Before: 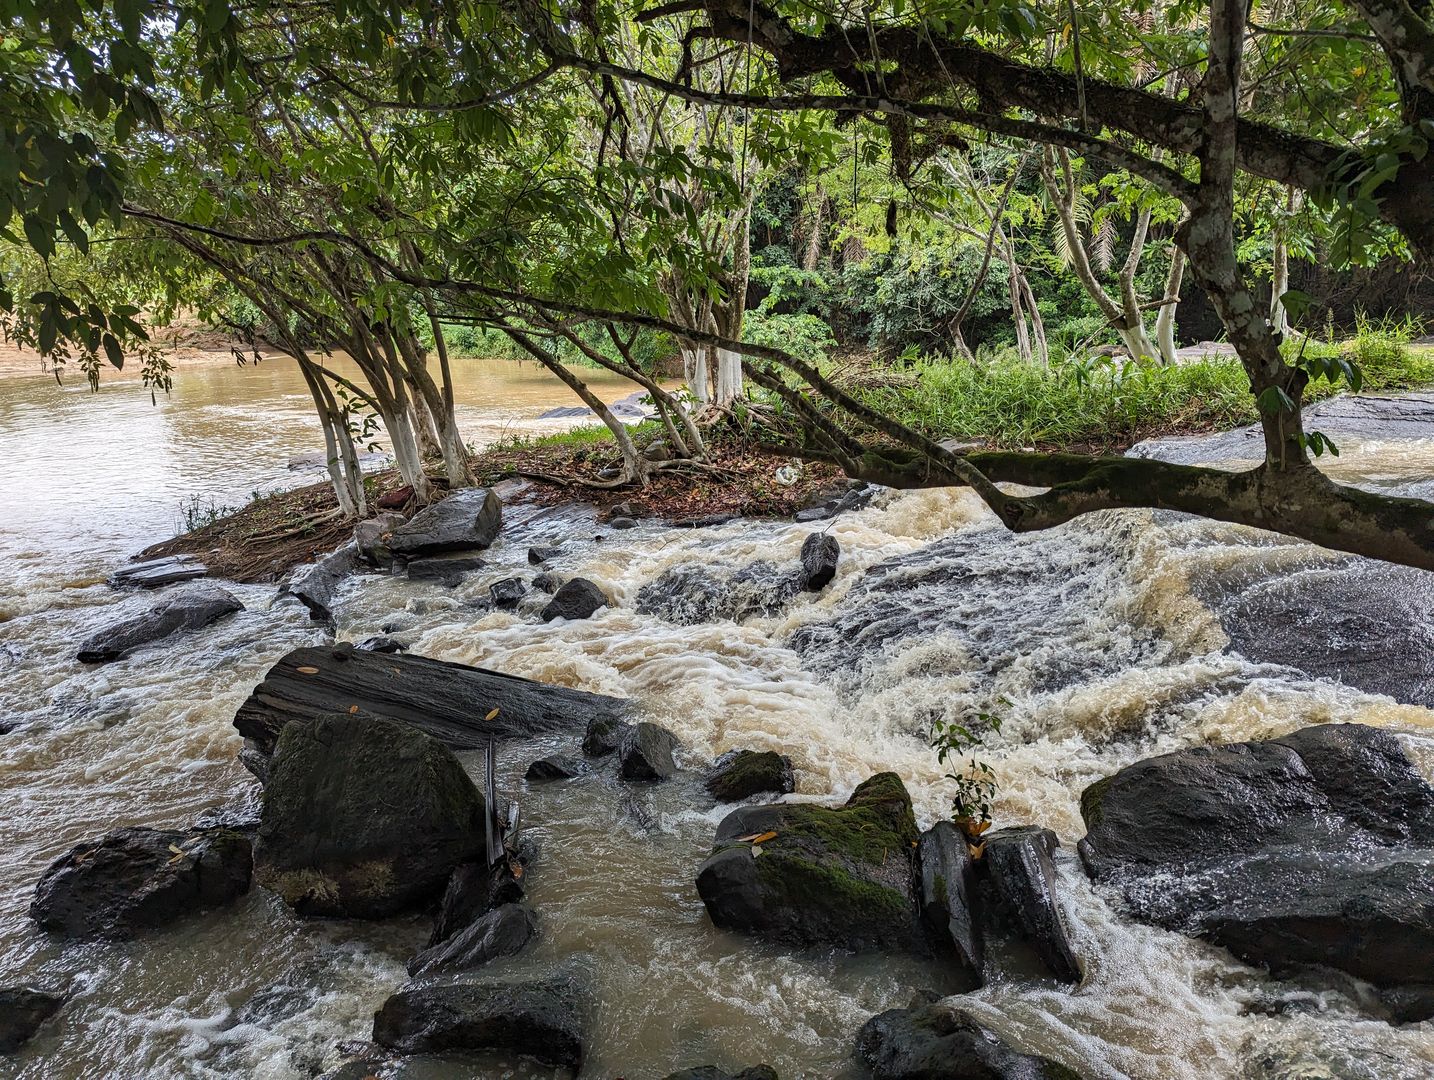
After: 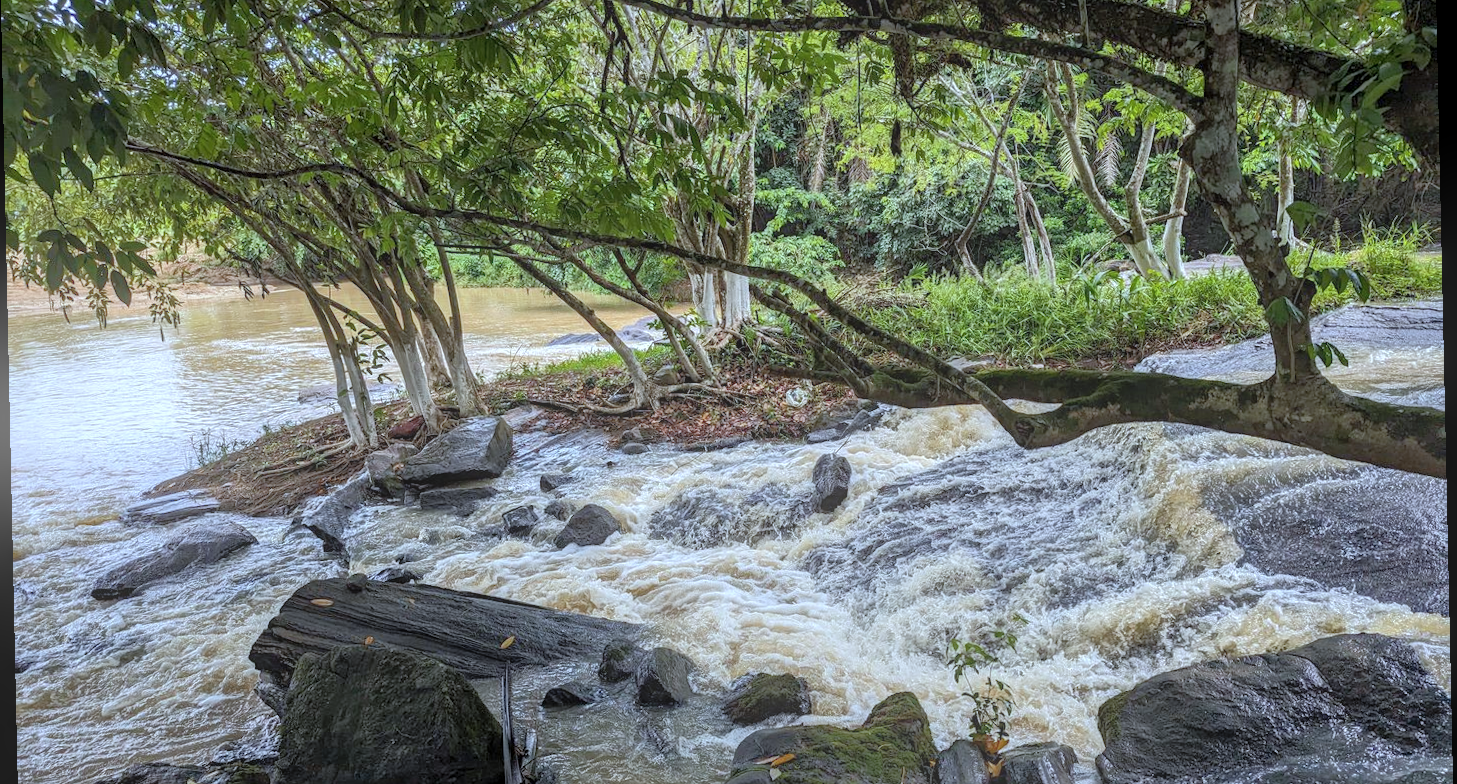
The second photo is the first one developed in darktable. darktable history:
rotate and perspective: rotation -1.24°, automatic cropping off
shadows and highlights: on, module defaults
local contrast: detail 130%
crop and rotate: top 8.293%, bottom 20.996%
bloom: threshold 82.5%, strength 16.25%
white balance: red 0.924, blue 1.095
